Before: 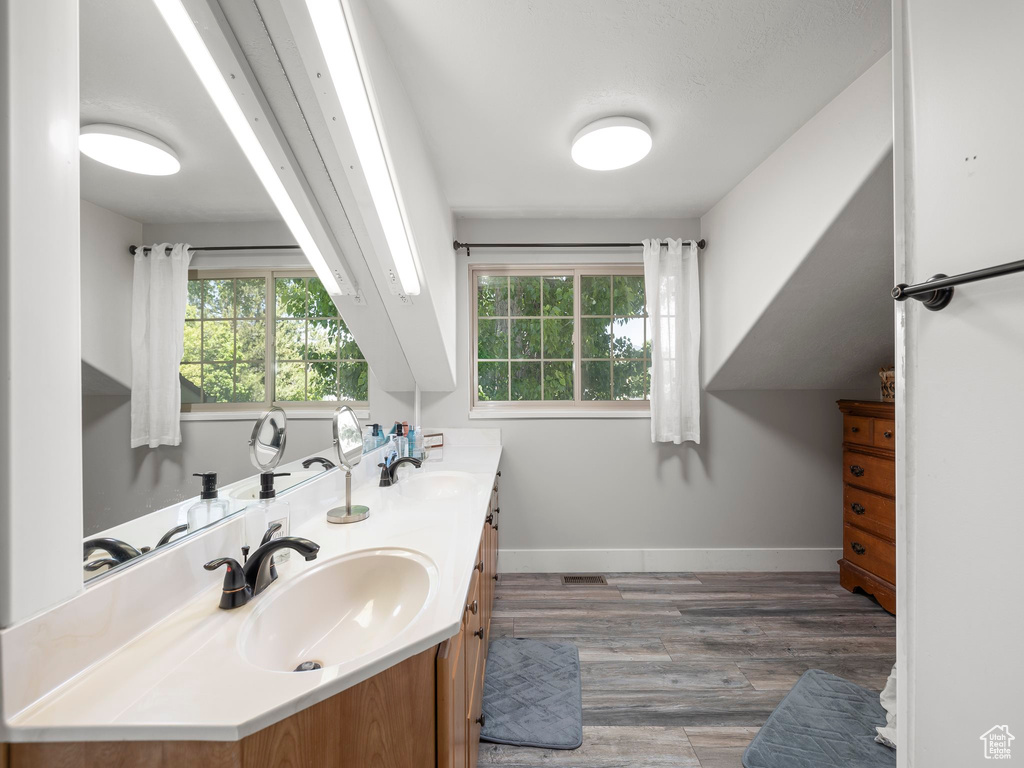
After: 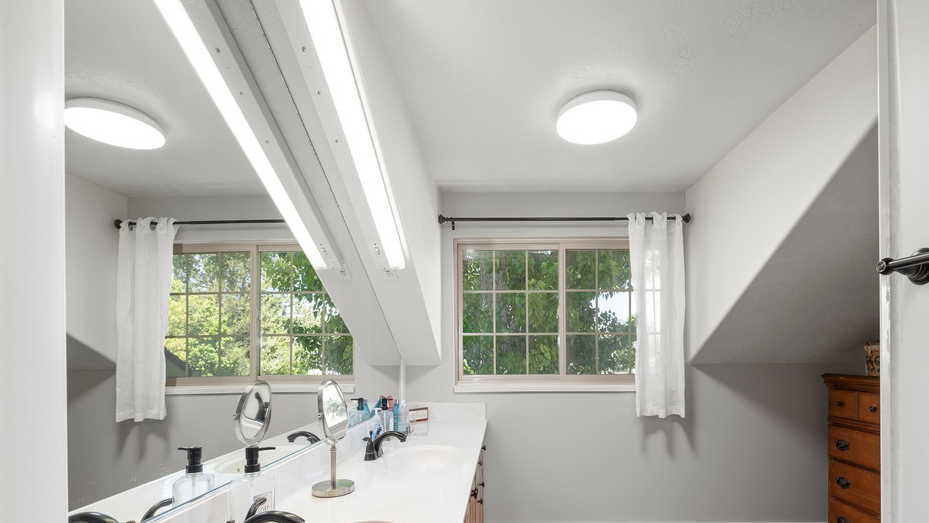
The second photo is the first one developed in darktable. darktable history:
crop: left 1.511%, top 3.429%, right 7.751%, bottom 28.418%
